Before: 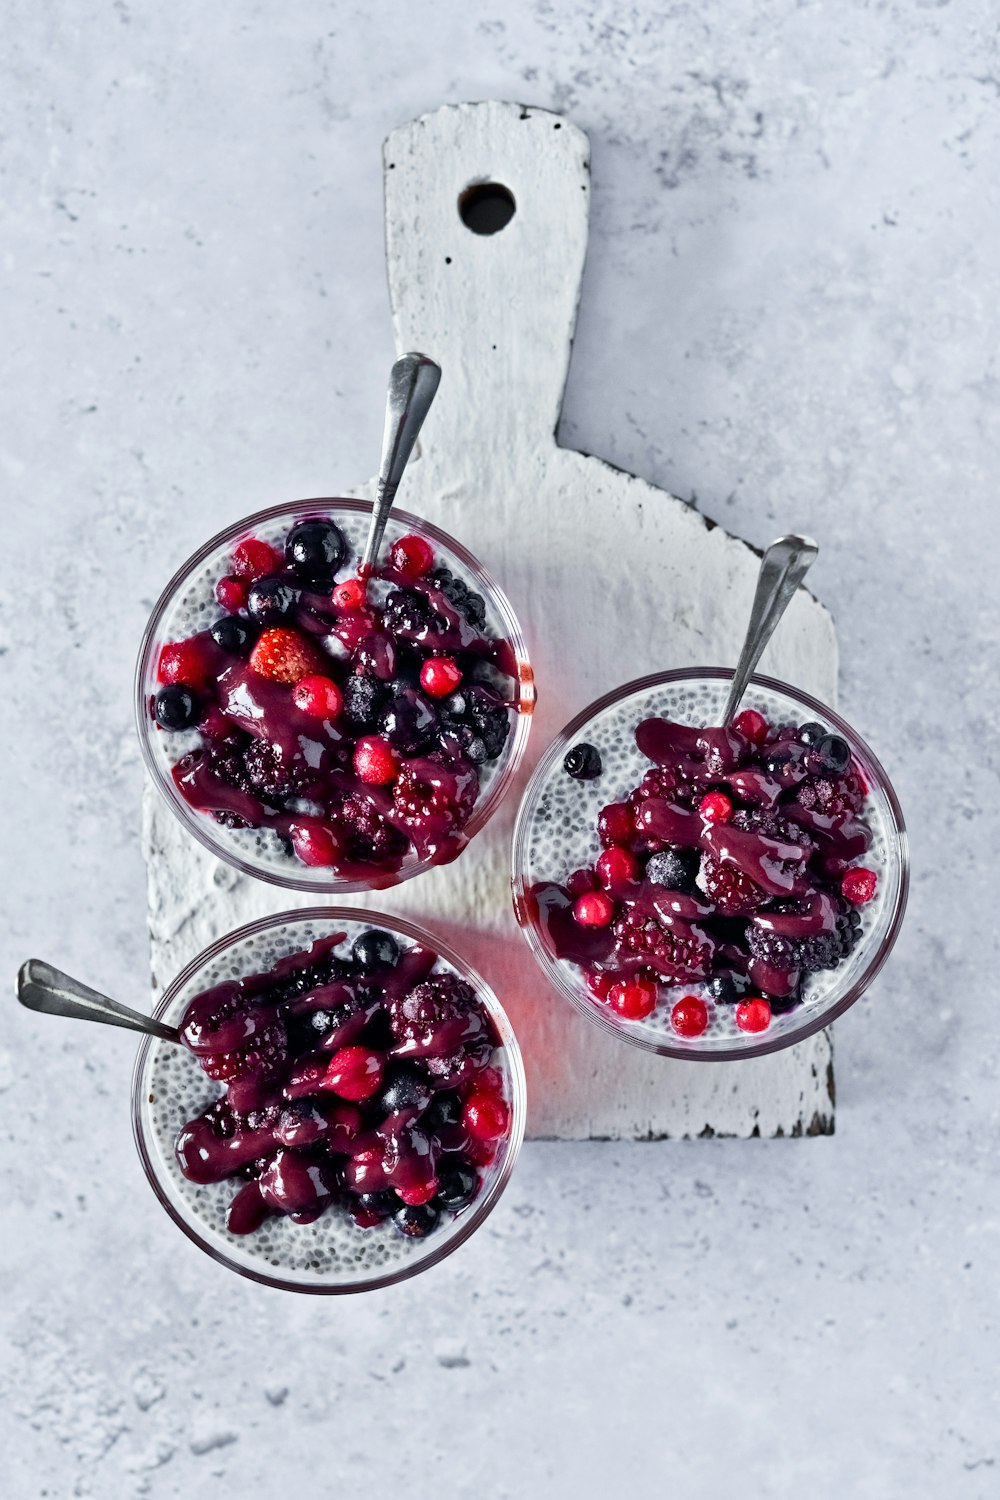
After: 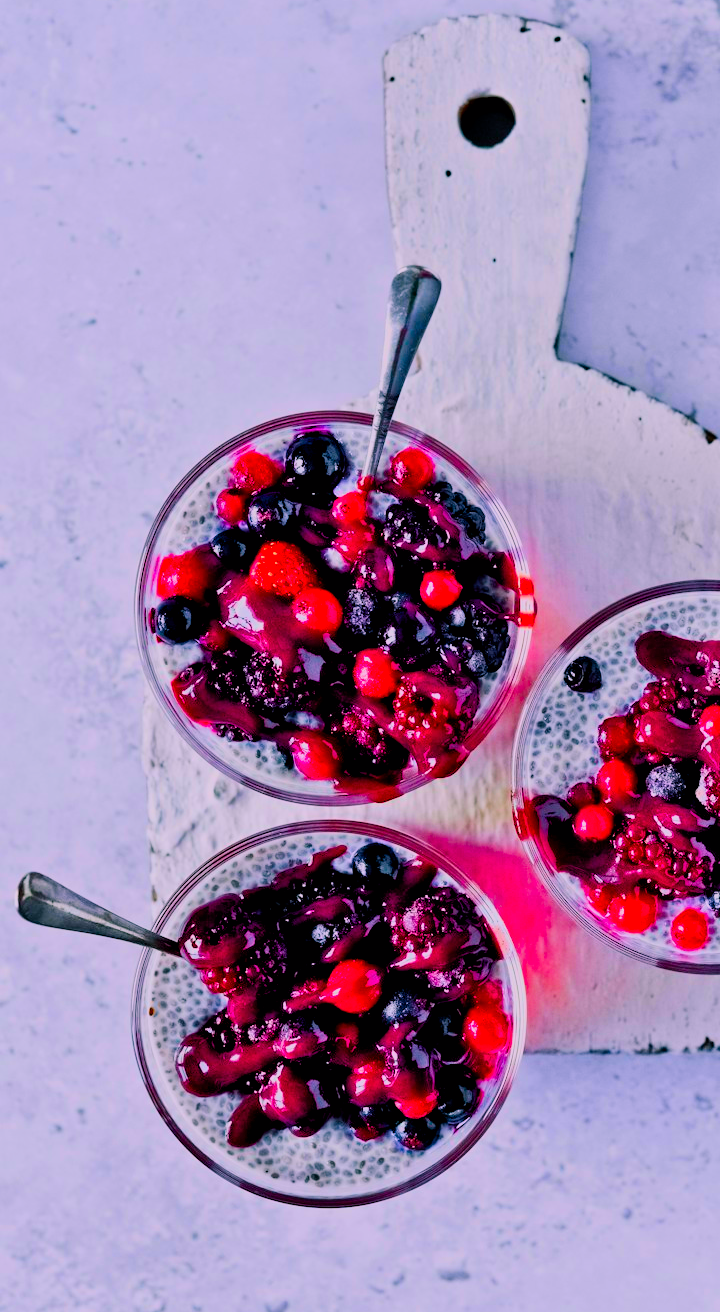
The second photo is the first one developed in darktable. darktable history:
crop: top 5.803%, right 27.864%, bottom 5.804%
filmic rgb: black relative exposure -7.65 EV, white relative exposure 4.56 EV, hardness 3.61
color balance rgb: shadows lift › chroma 2%, shadows lift › hue 217.2°, power › chroma 0.25%, power › hue 60°, highlights gain › chroma 1.5%, highlights gain › hue 309.6°, global offset › luminance -0.5%, perceptual saturation grading › global saturation 15%, global vibrance 20%
color correction: highlights a* 1.59, highlights b* -1.7, saturation 2.48
